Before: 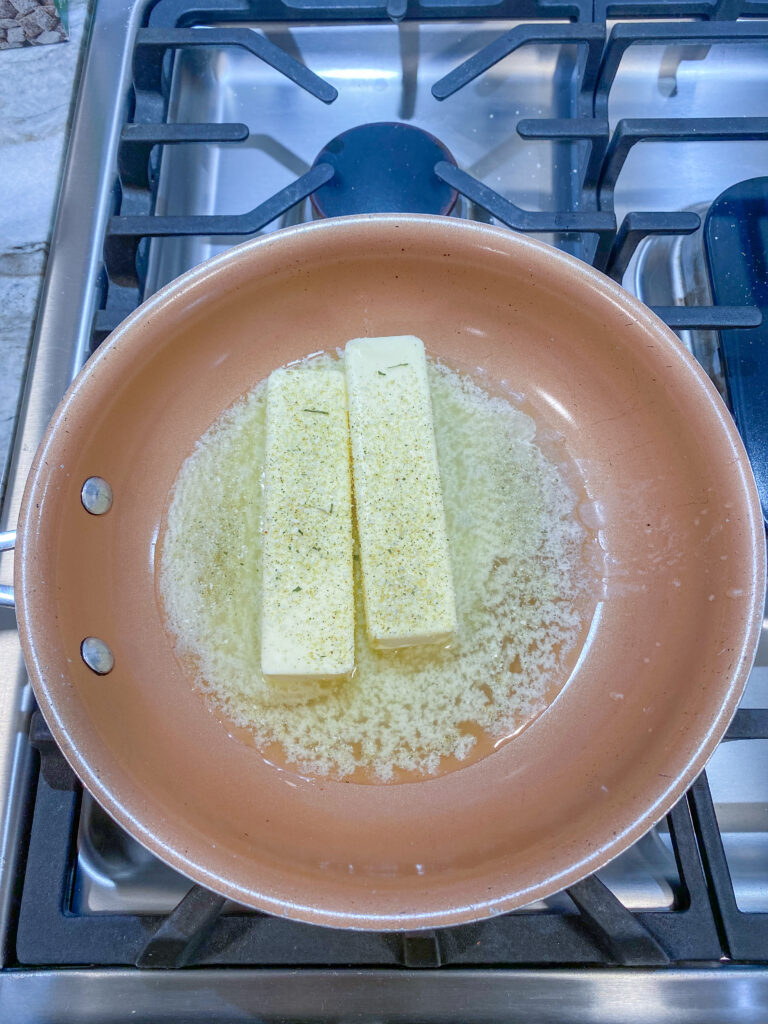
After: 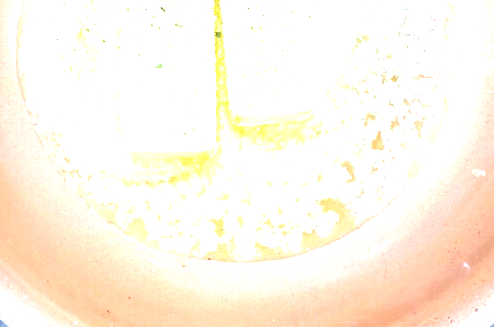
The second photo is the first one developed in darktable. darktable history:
exposure: black level correction 0, exposure 1.1 EV, compensate exposure bias true, compensate highlight preservation false
tone equalizer: -8 EV -1.08 EV, -7 EV -1.01 EV, -6 EV -0.867 EV, -5 EV -0.578 EV, -3 EV 0.578 EV, -2 EV 0.867 EV, -1 EV 1.01 EV, +0 EV 1.08 EV, edges refinement/feathering 500, mask exposure compensation -1.57 EV, preserve details no
crop: left 18.091%, top 51.13%, right 17.525%, bottom 16.85%
